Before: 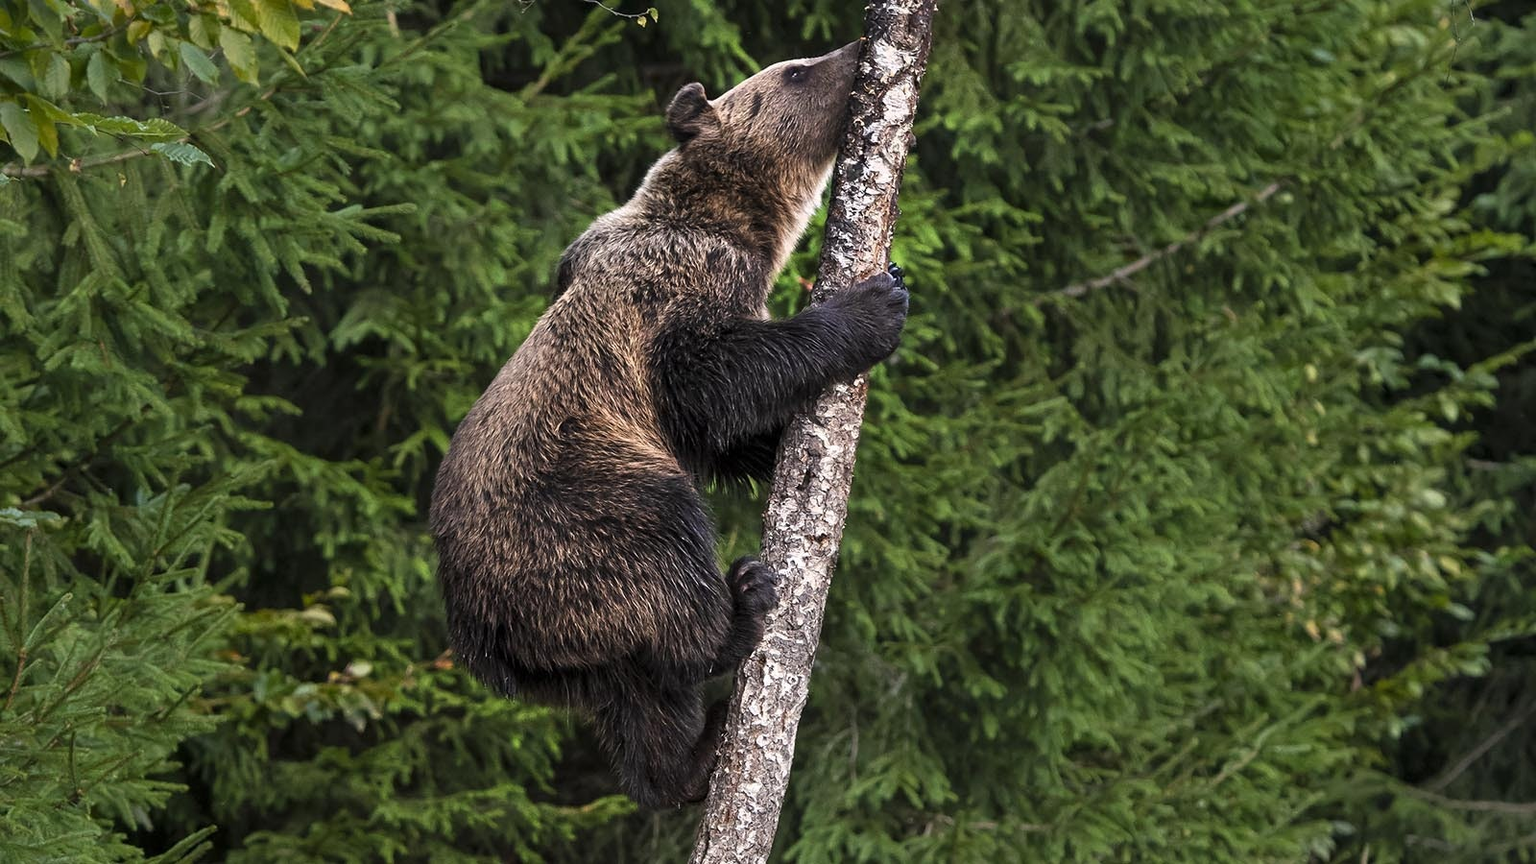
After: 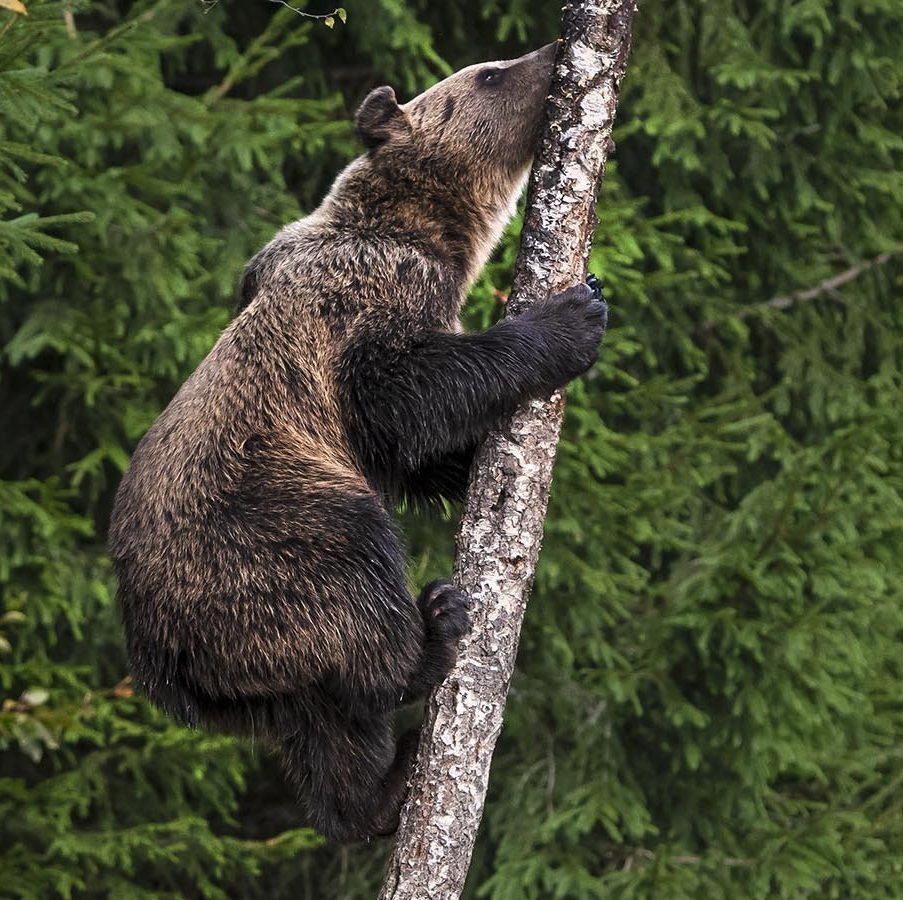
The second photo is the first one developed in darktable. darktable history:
exposure: exposure -0.04 EV, compensate highlight preservation false
crop: left 21.249%, right 22.287%
